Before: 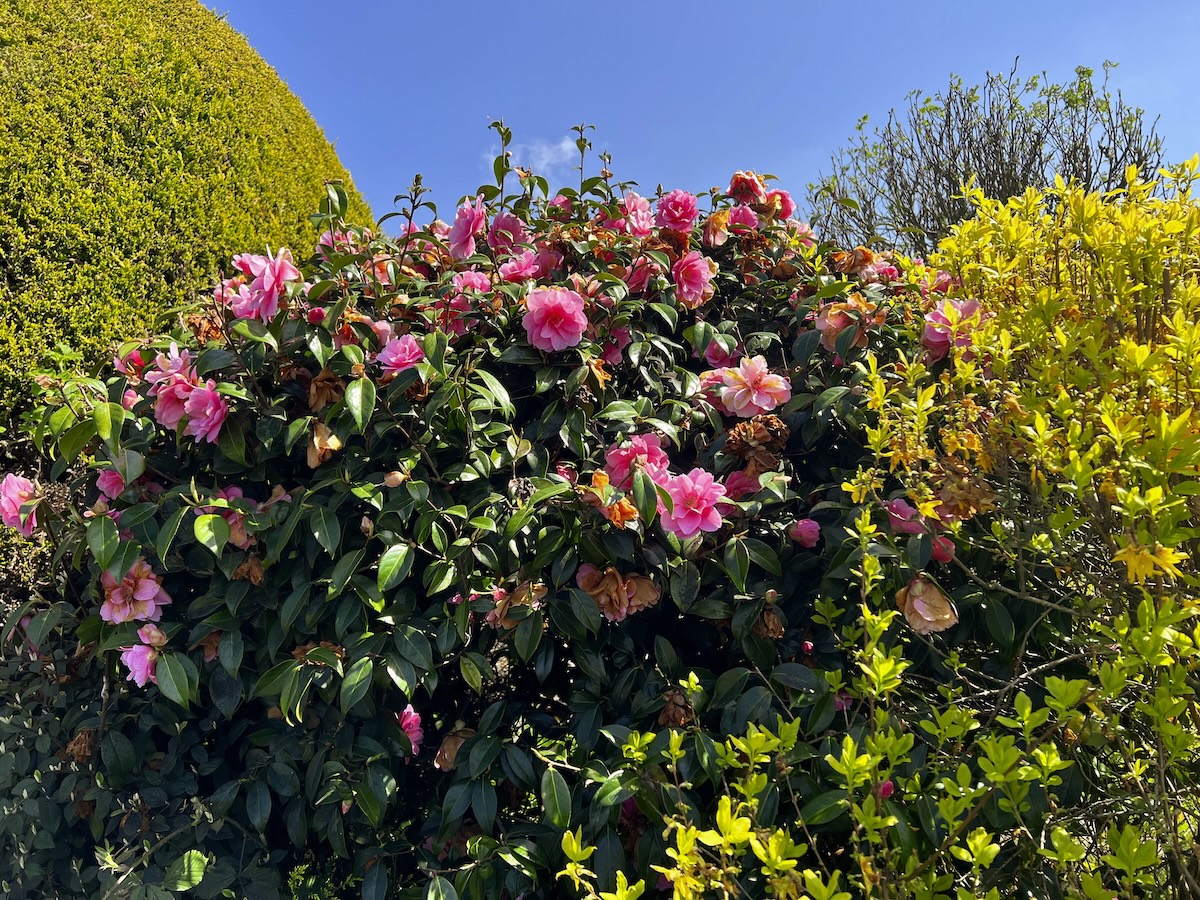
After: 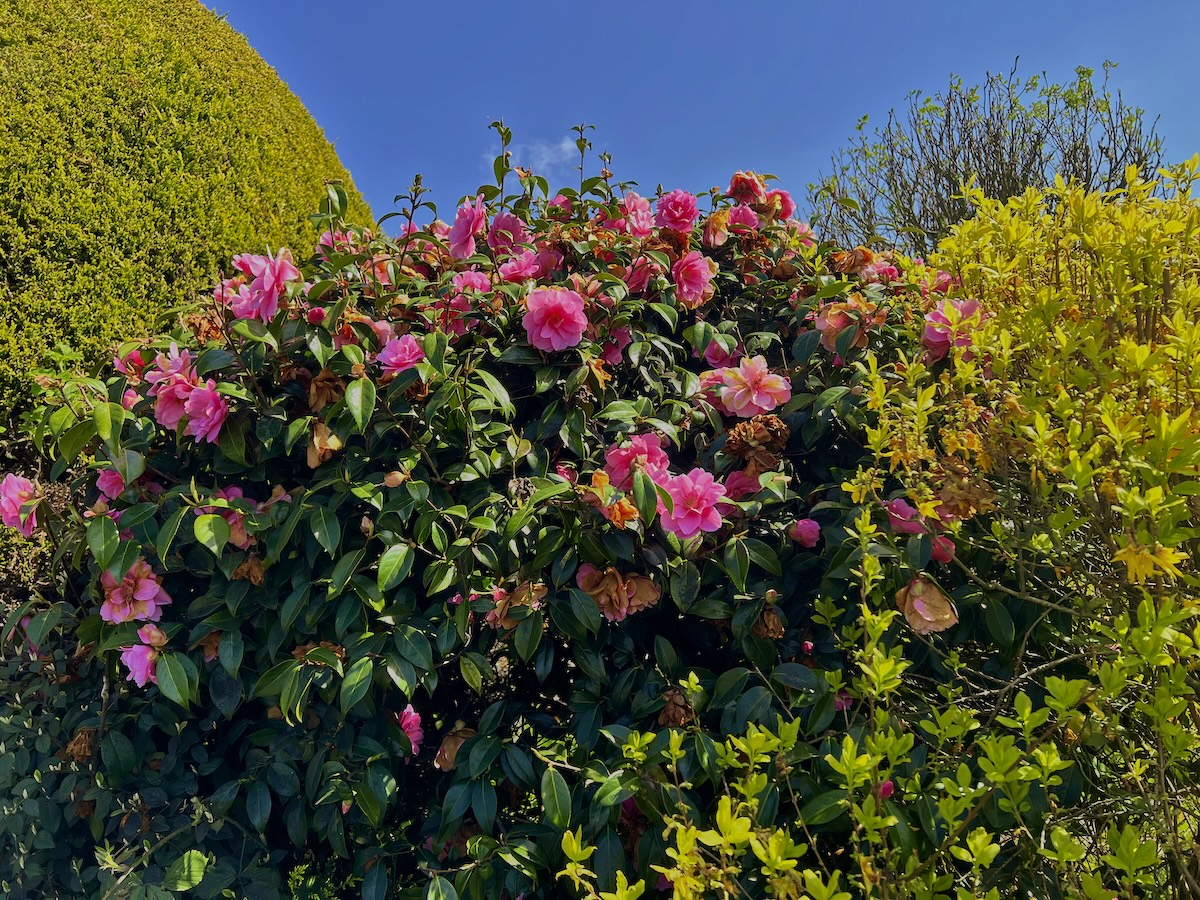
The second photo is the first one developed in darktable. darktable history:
velvia: strength 45%
tone equalizer: -8 EV -0.002 EV, -7 EV 0.005 EV, -6 EV -0.008 EV, -5 EV 0.007 EV, -4 EV -0.042 EV, -3 EV -0.233 EV, -2 EV -0.662 EV, -1 EV -0.983 EV, +0 EV -0.969 EV, smoothing diameter 2%, edges refinement/feathering 20, mask exposure compensation -1.57 EV, filter diffusion 5
